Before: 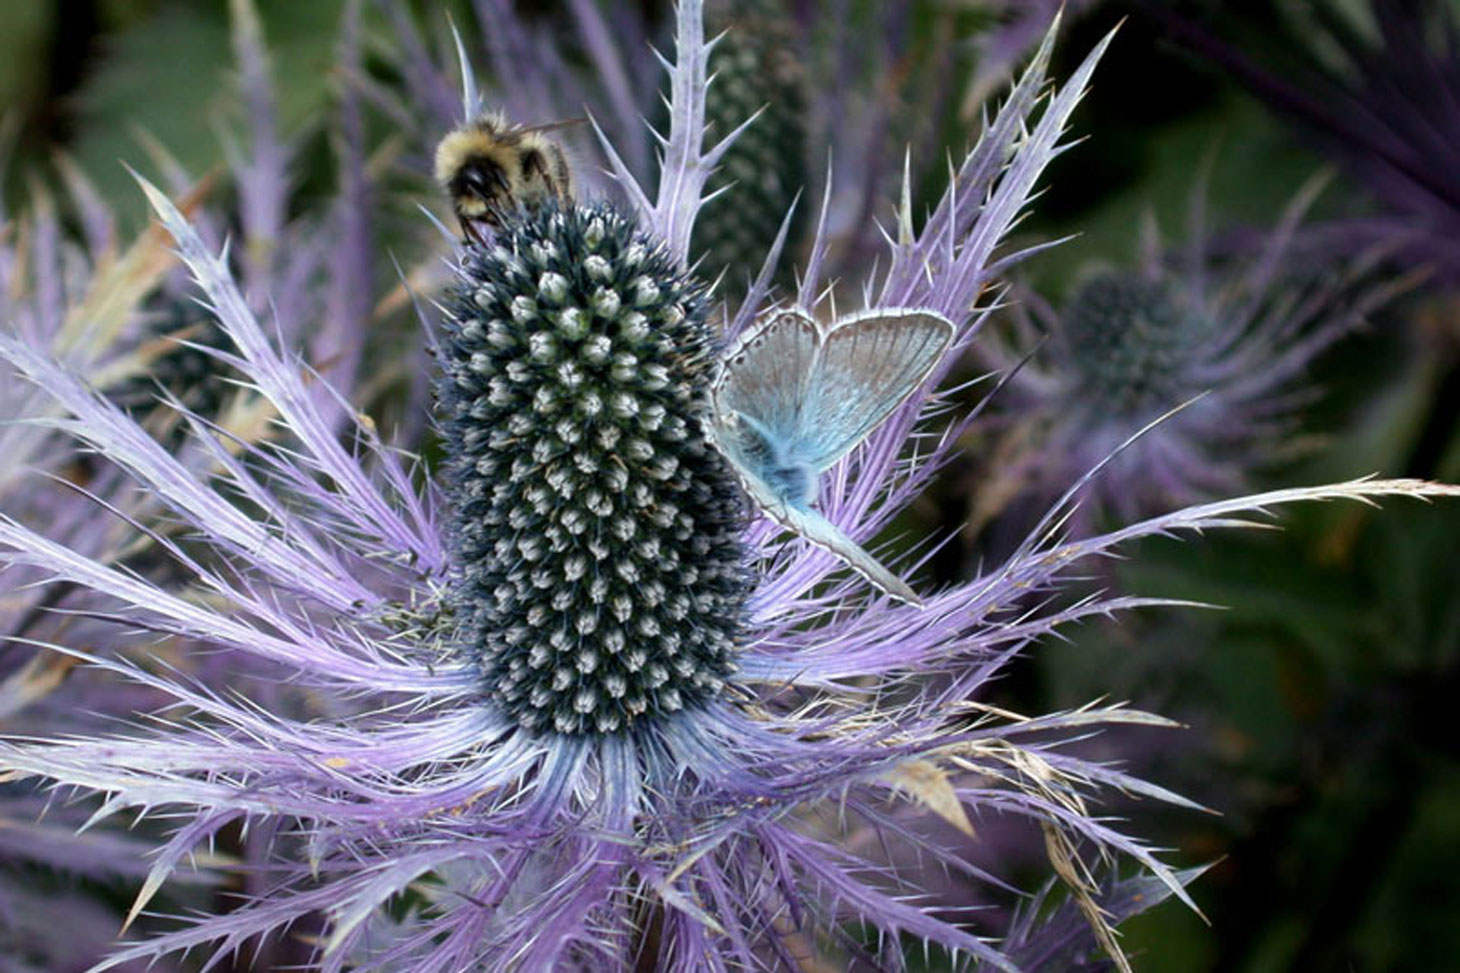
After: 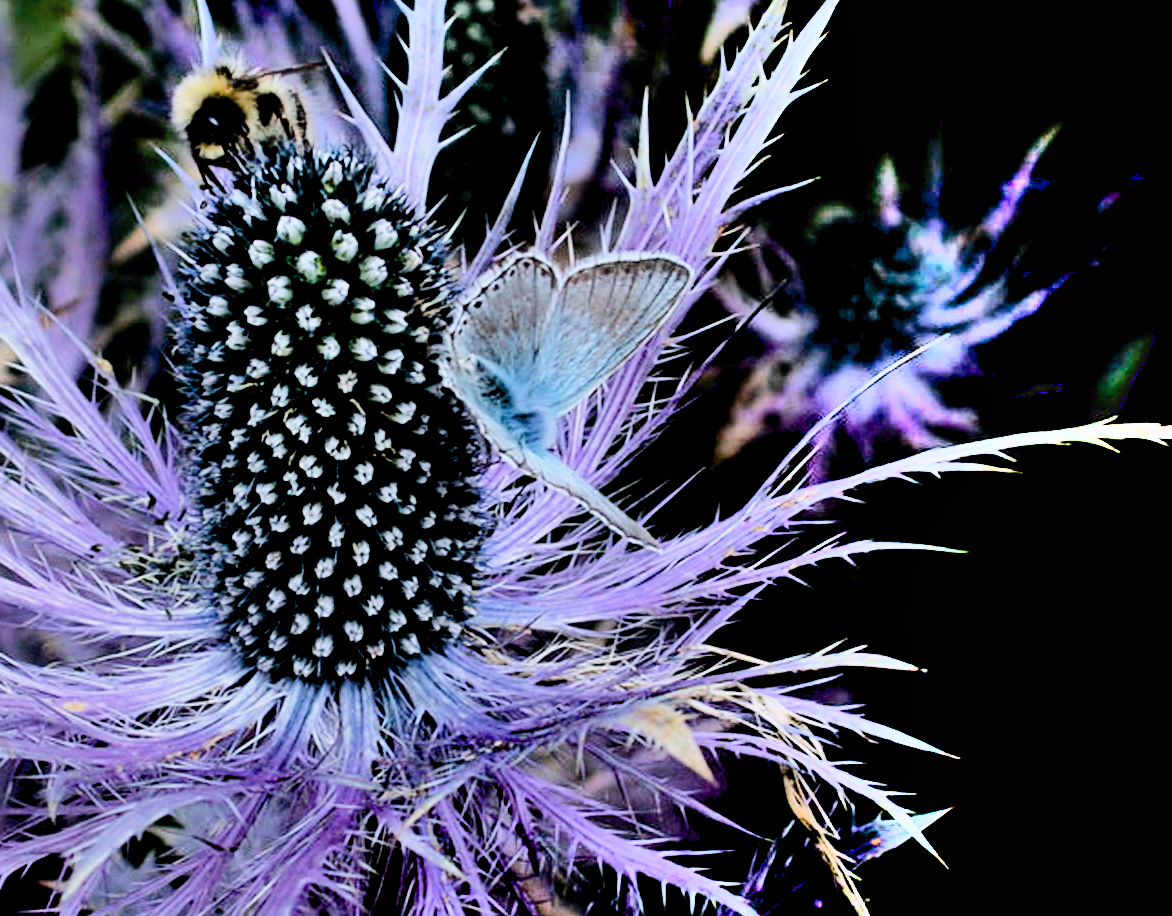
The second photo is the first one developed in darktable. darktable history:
crop and rotate: left 17.959%, top 5.771%, right 1.742%
white balance: red 0.984, blue 1.059
exposure: black level correction 0.056, exposure -0.039 EV, compensate highlight preservation false
filmic rgb: black relative exposure -7.65 EV, white relative exposure 4.56 EV, hardness 3.61, color science v6 (2022)
shadows and highlights: shadows 75, highlights -60.85, soften with gaussian
sharpen: amount 0.2
tone equalizer: -8 EV -0.75 EV, -7 EV -0.7 EV, -6 EV -0.6 EV, -5 EV -0.4 EV, -3 EV 0.4 EV, -2 EV 0.6 EV, -1 EV 0.7 EV, +0 EV 0.75 EV, edges refinement/feathering 500, mask exposure compensation -1.57 EV, preserve details no
